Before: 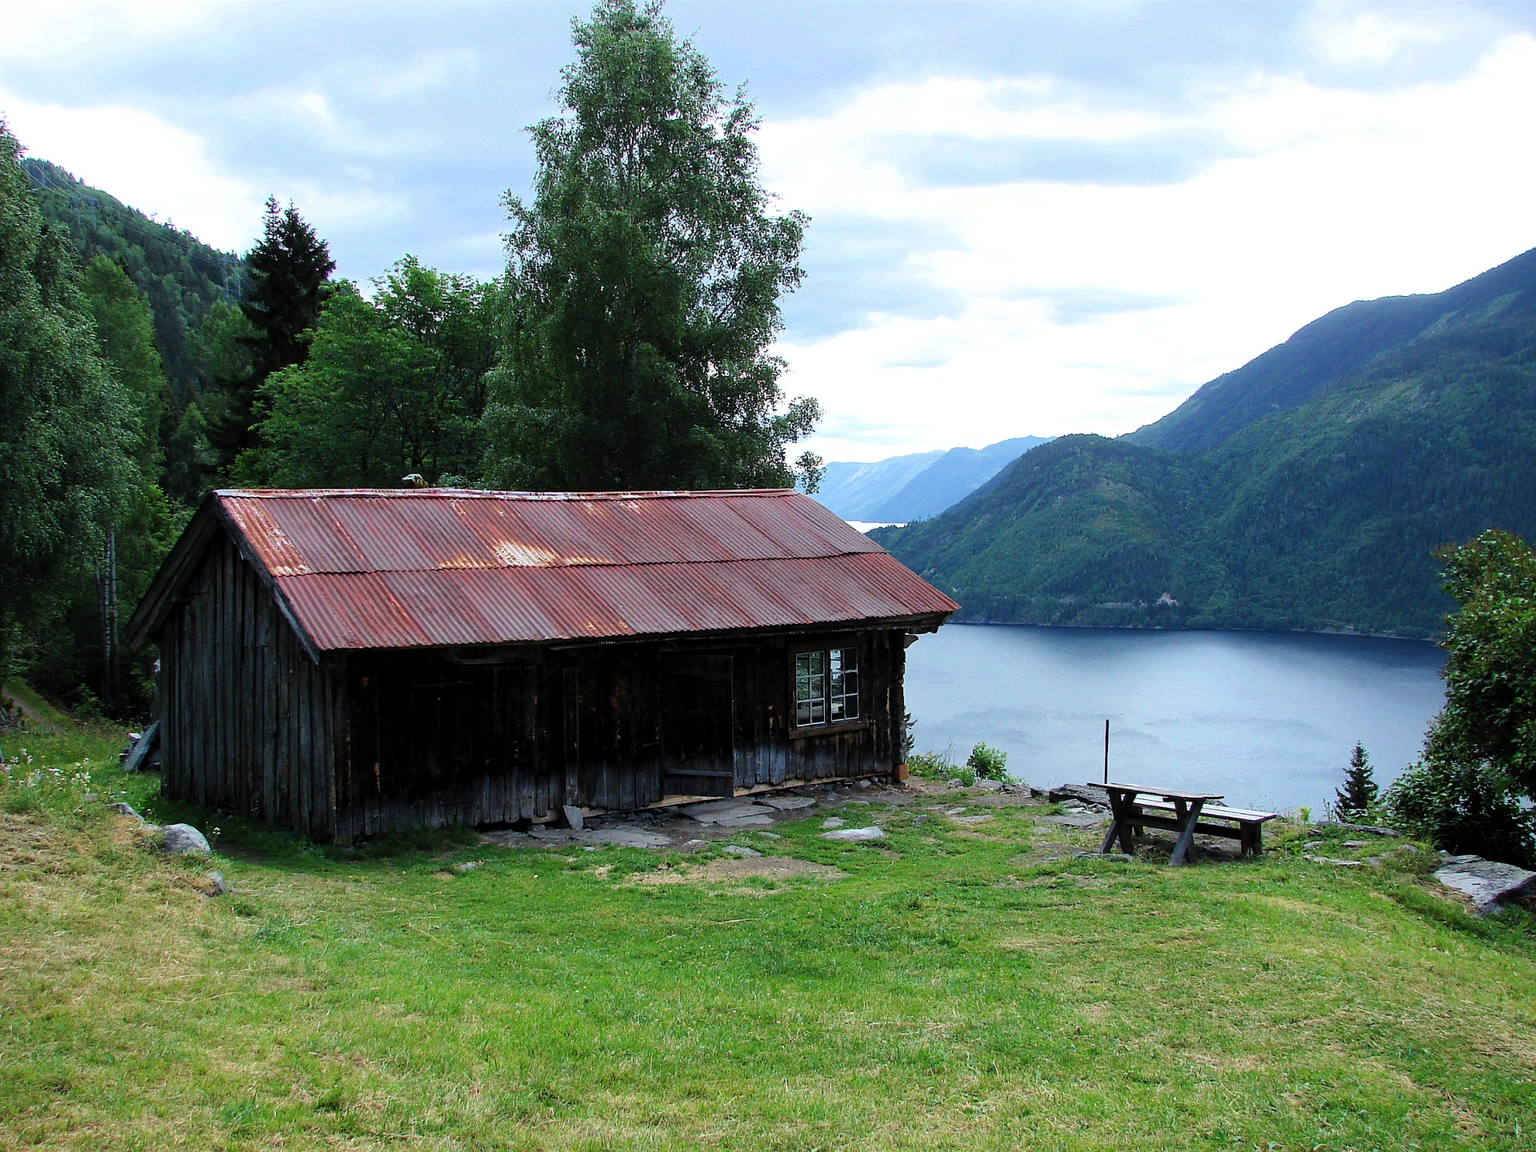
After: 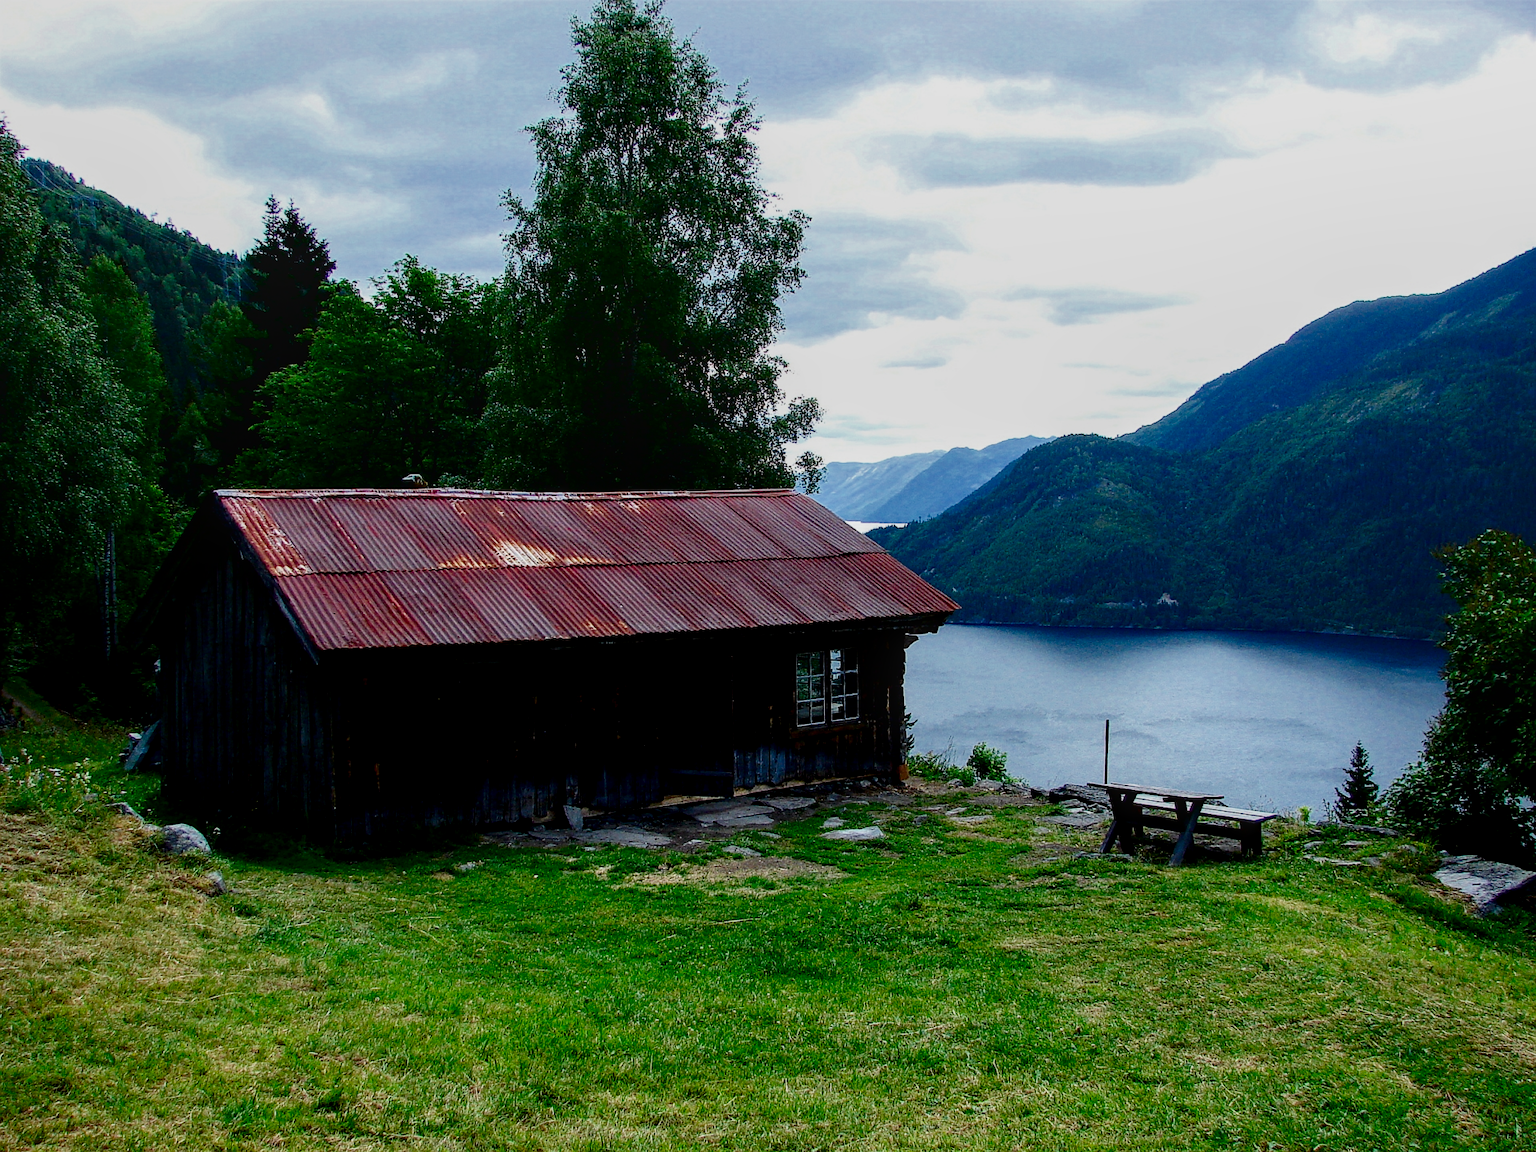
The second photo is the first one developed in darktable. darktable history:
contrast brightness saturation: contrast 0.09, brightness -0.59, saturation 0.17
local contrast: on, module defaults
filmic rgb: white relative exposure 3.9 EV, hardness 4.26
exposure: exposure 0.559 EV, compensate highlight preservation false
